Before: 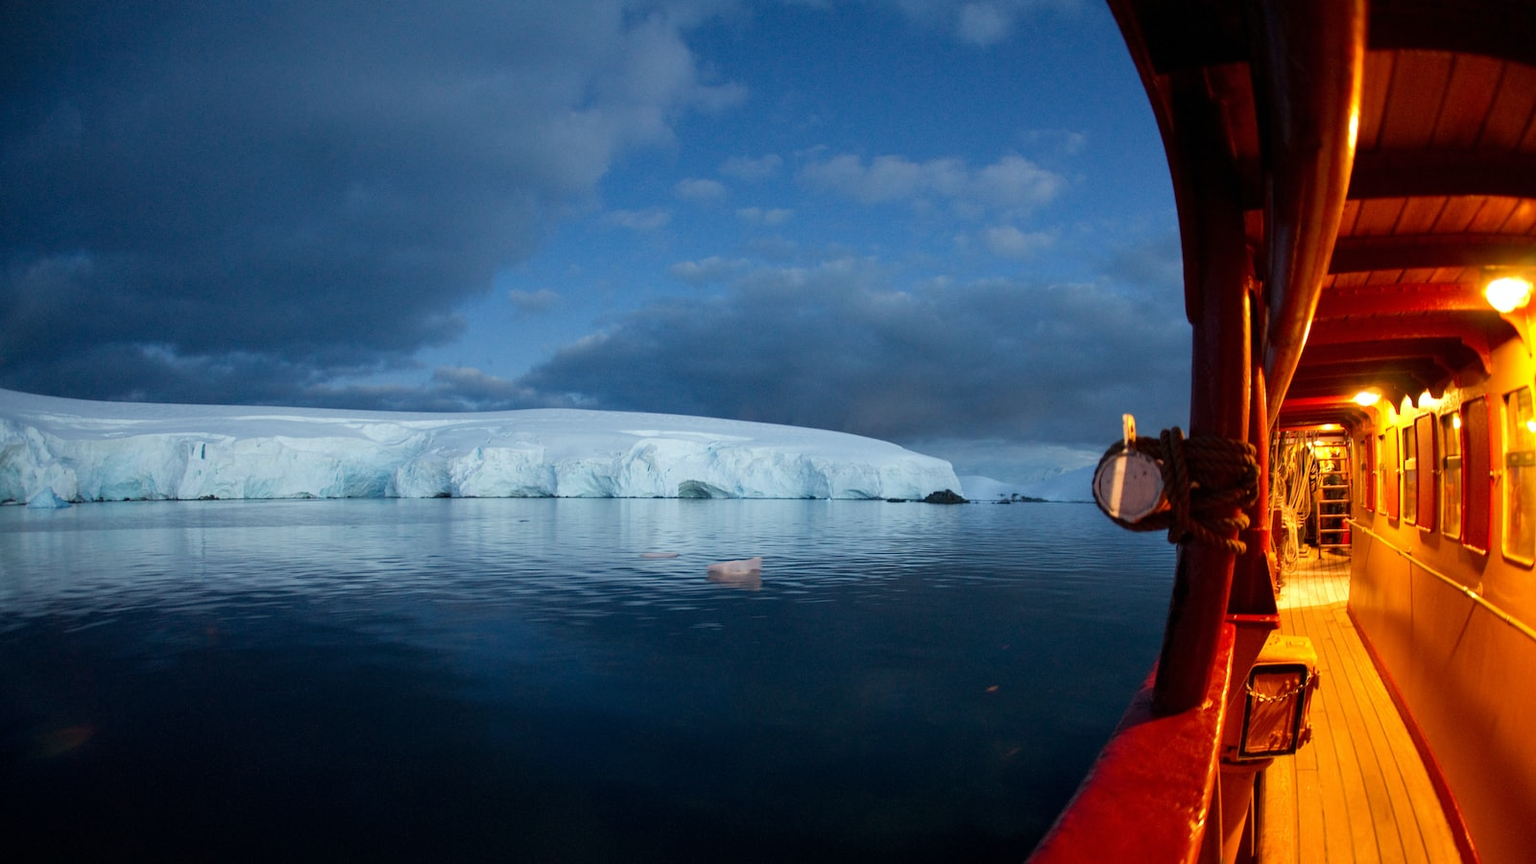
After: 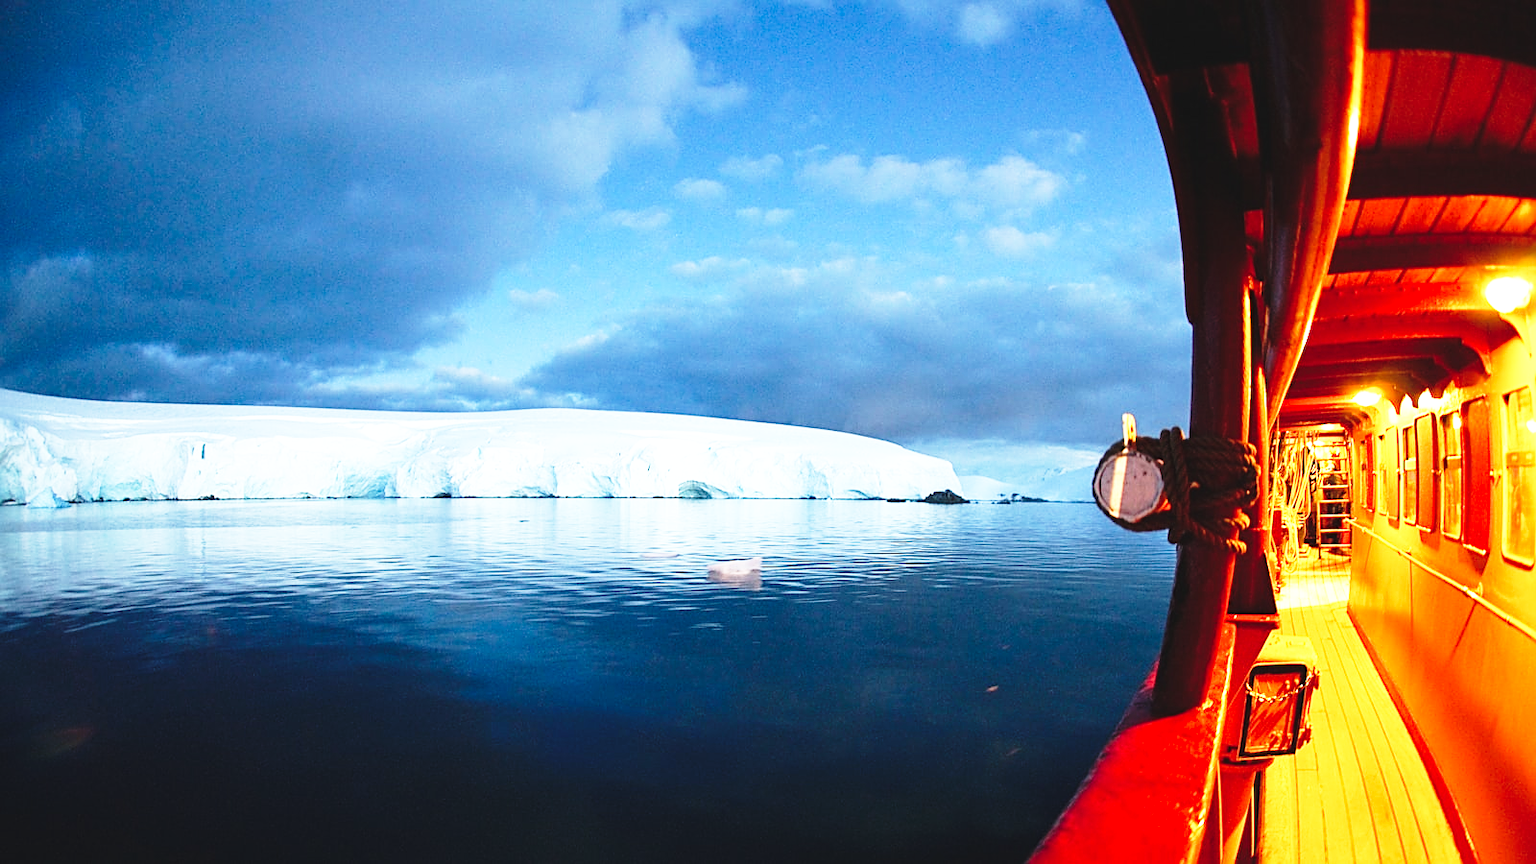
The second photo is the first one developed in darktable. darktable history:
exposure: black level correction -0.005, exposure 0.622 EV, compensate highlight preservation false
sharpen: amount 0.55
base curve: curves: ch0 [(0, 0) (0.026, 0.03) (0.109, 0.232) (0.351, 0.748) (0.669, 0.968) (1, 1)], preserve colors none
